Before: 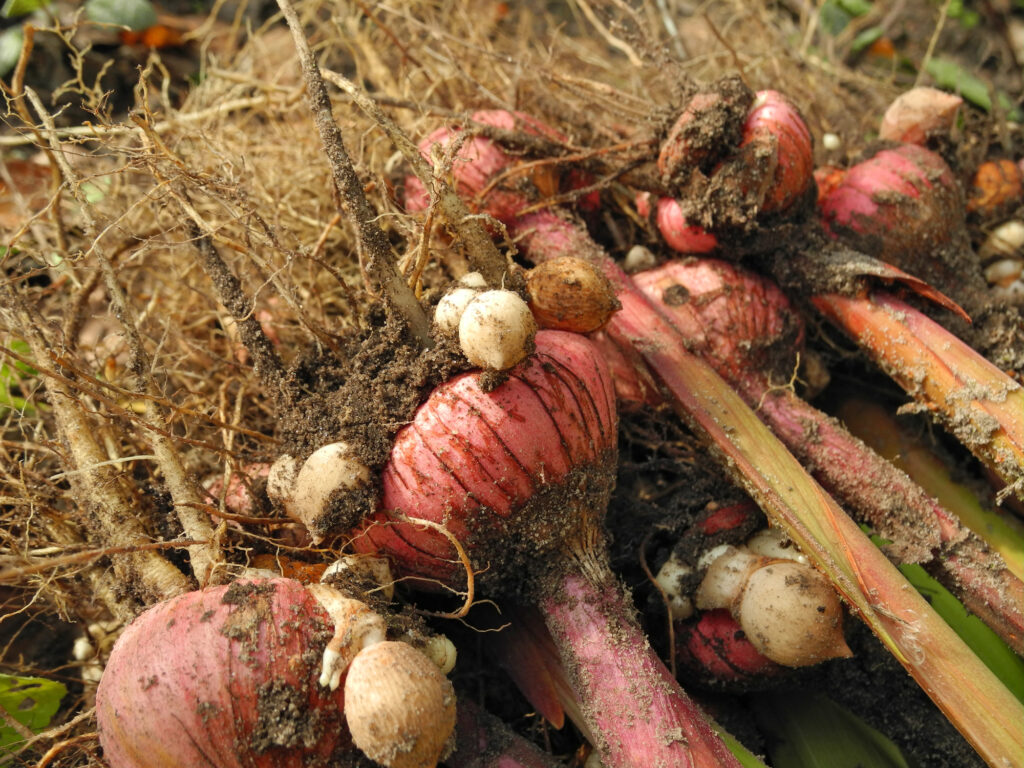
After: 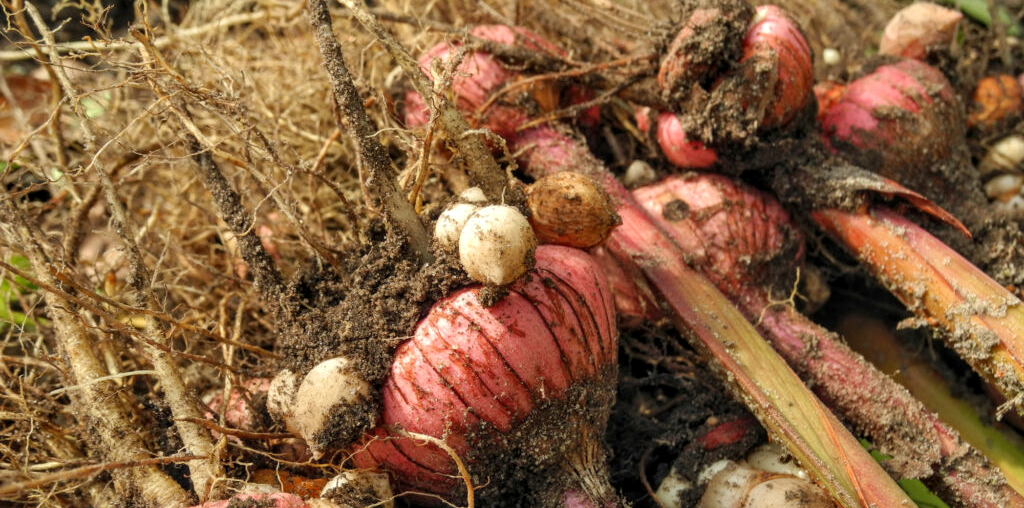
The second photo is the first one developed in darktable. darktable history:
crop: top 11.154%, bottom 22.643%
local contrast: on, module defaults
